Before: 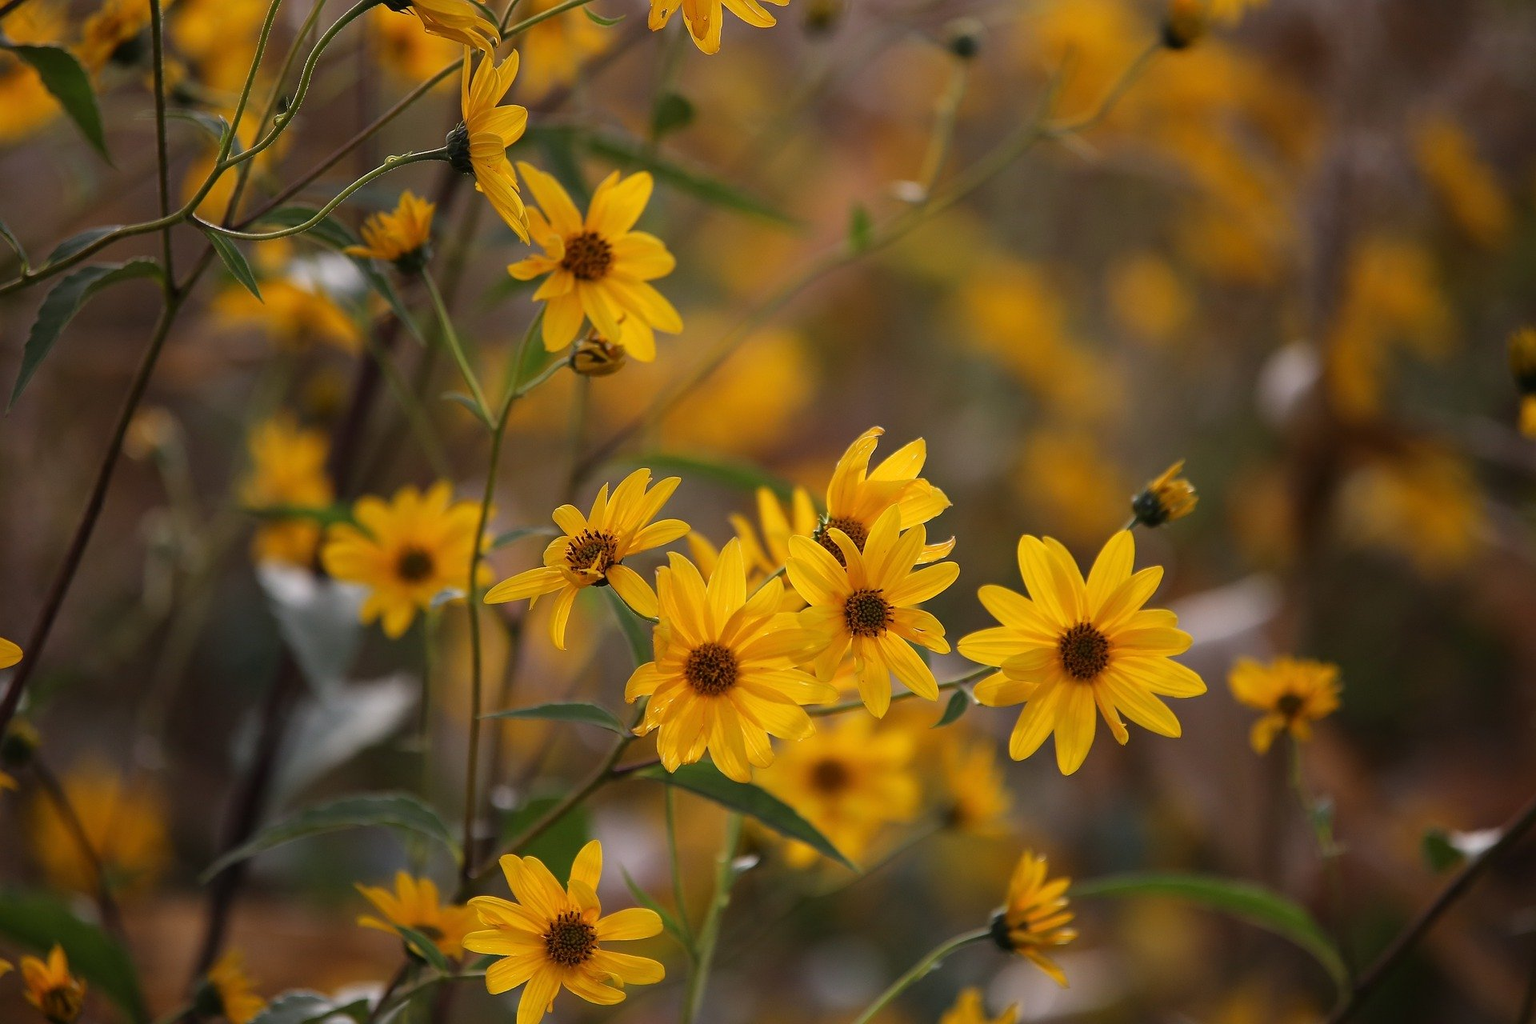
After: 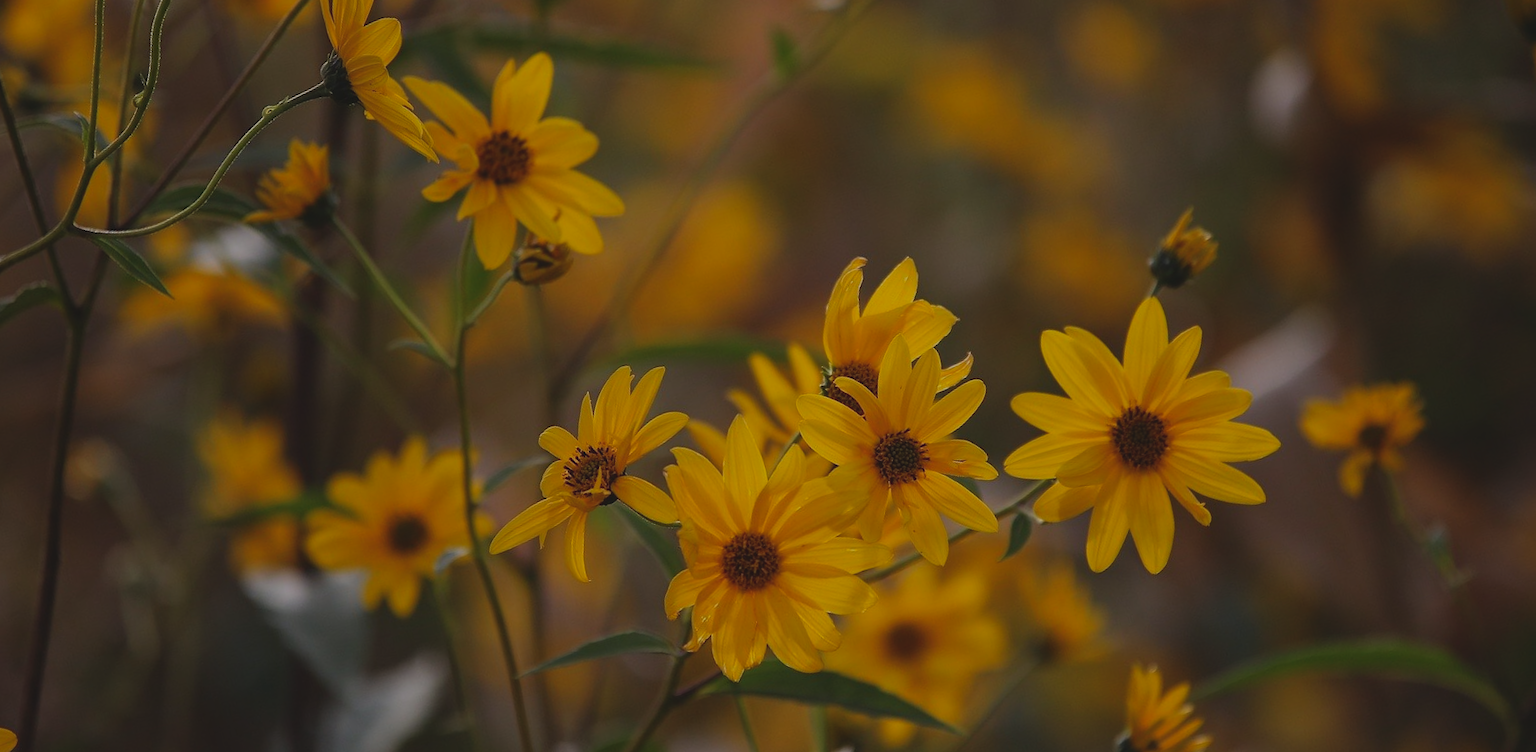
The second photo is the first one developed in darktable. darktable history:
rotate and perspective: rotation -14.8°, crop left 0.1, crop right 0.903, crop top 0.25, crop bottom 0.748
contrast brightness saturation: contrast 0.04, saturation 0.16
exposure: black level correction -0.016, exposure -1.018 EV, compensate highlight preservation false
